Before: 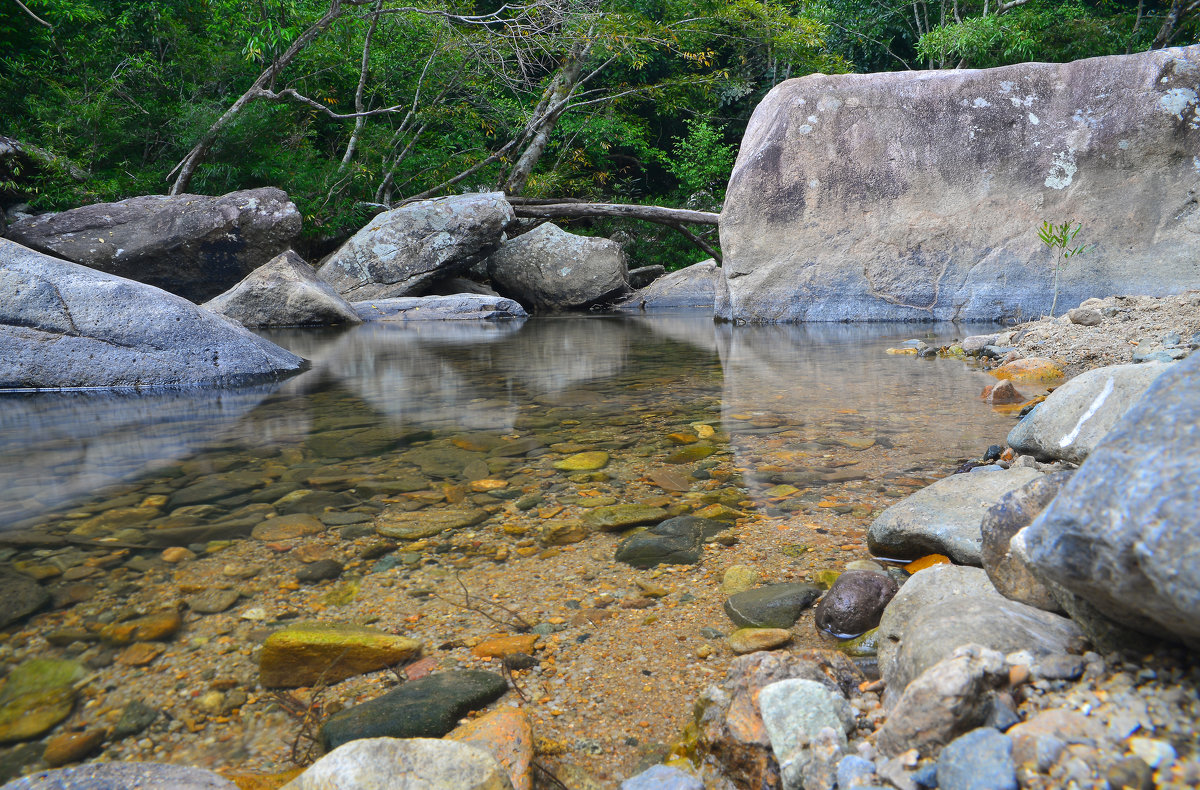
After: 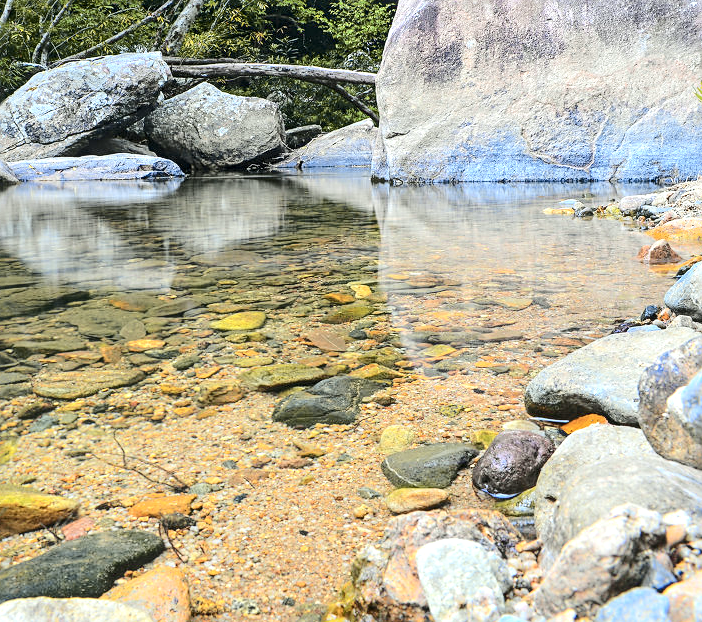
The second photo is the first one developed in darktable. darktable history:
exposure: black level correction 0.001, exposure 0.499 EV, compensate highlight preservation false
sharpen: on, module defaults
tone curve: curves: ch0 [(0, 0) (0.21, 0.21) (0.43, 0.586) (0.65, 0.793) (1, 1)]; ch1 [(0, 0) (0.382, 0.447) (0.492, 0.484) (0.544, 0.547) (0.583, 0.578) (0.599, 0.595) (0.67, 0.673) (1, 1)]; ch2 [(0, 0) (0.411, 0.382) (0.492, 0.5) (0.531, 0.534) (0.56, 0.573) (0.599, 0.602) (0.696, 0.693) (1, 1)], color space Lab, independent channels, preserve colors none
crop and rotate: left 28.628%, top 17.747%, right 12.806%, bottom 3.454%
local contrast: on, module defaults
